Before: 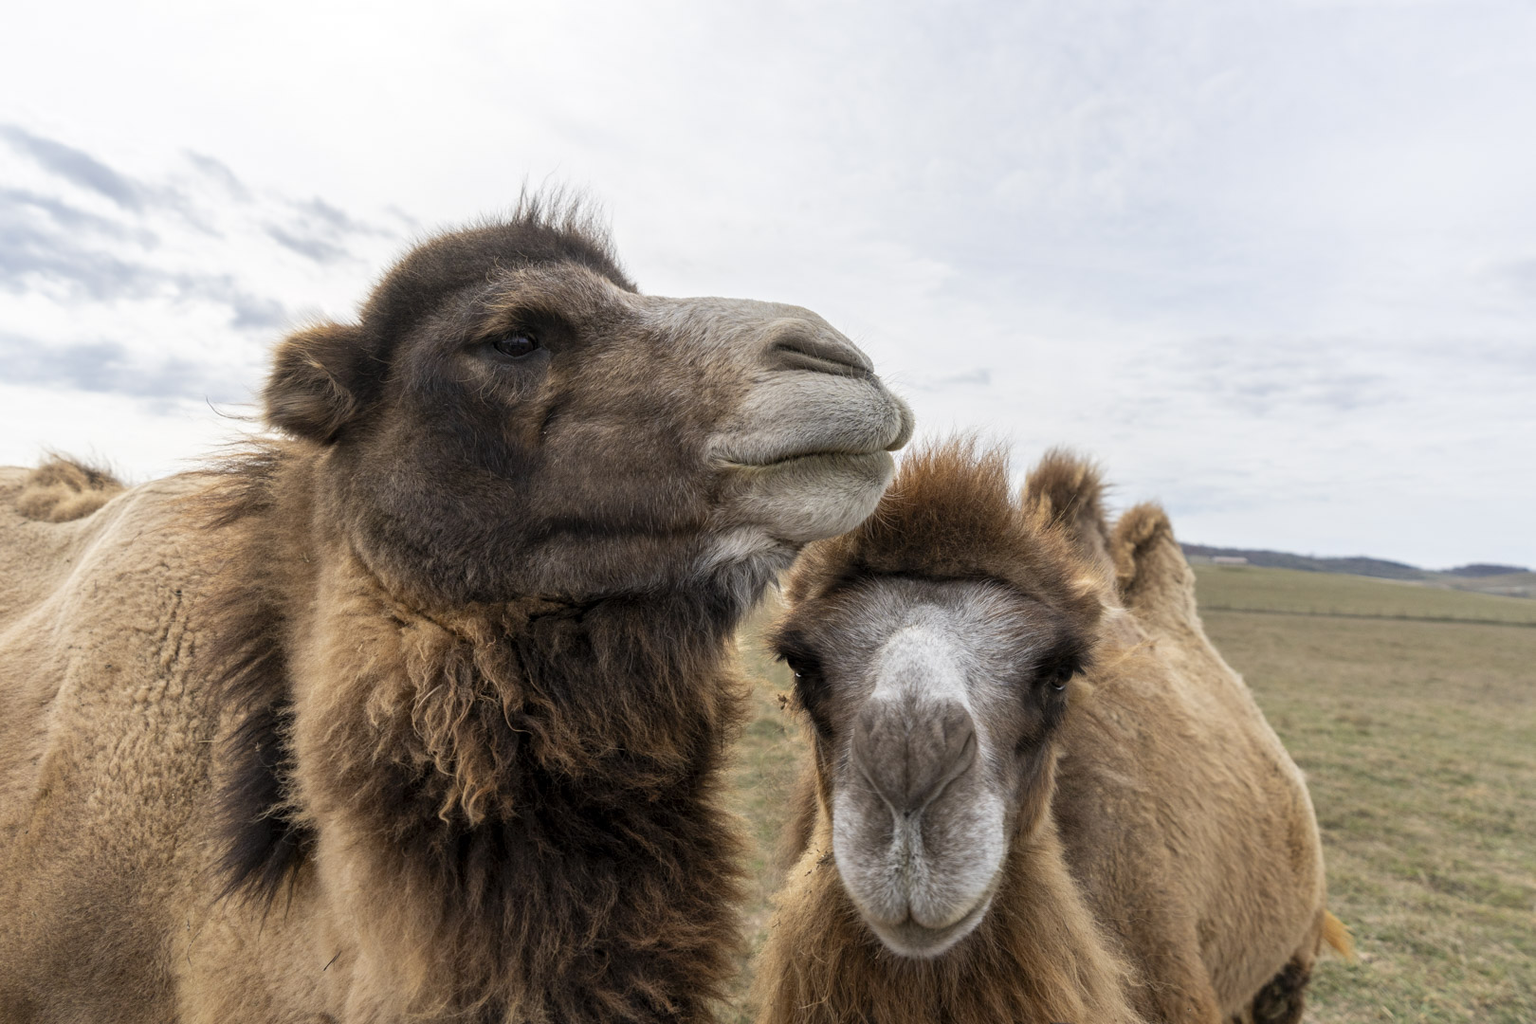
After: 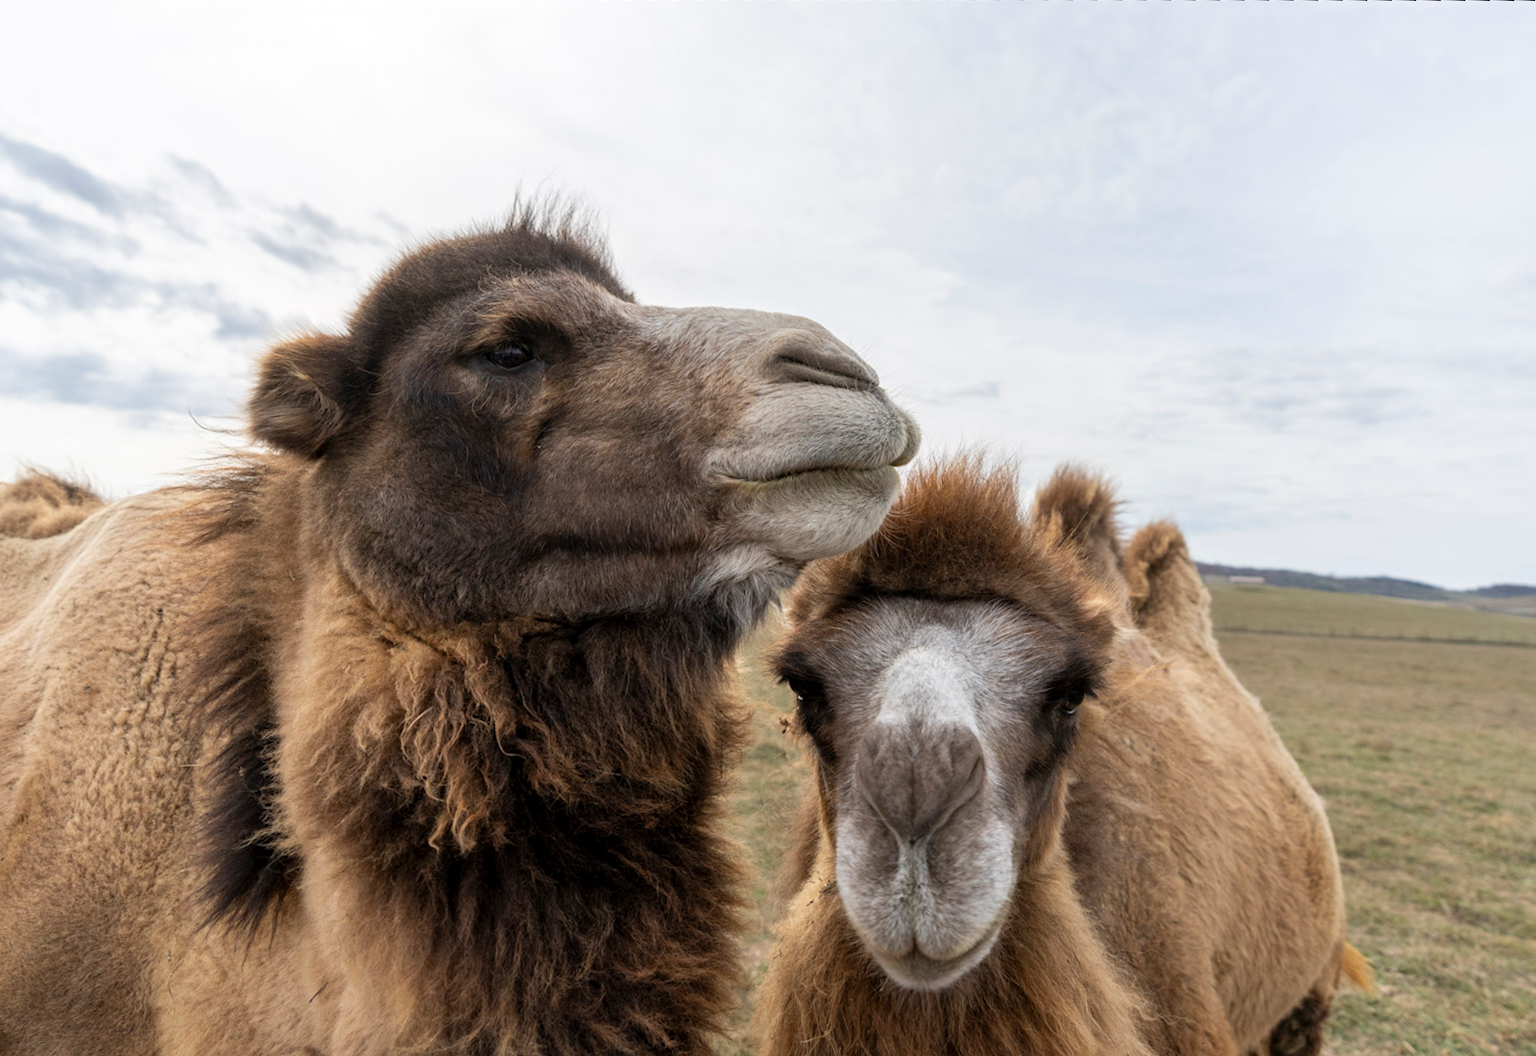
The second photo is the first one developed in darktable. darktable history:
rotate and perspective: rotation -2.29°, automatic cropping off
crop and rotate: angle -2.38°
